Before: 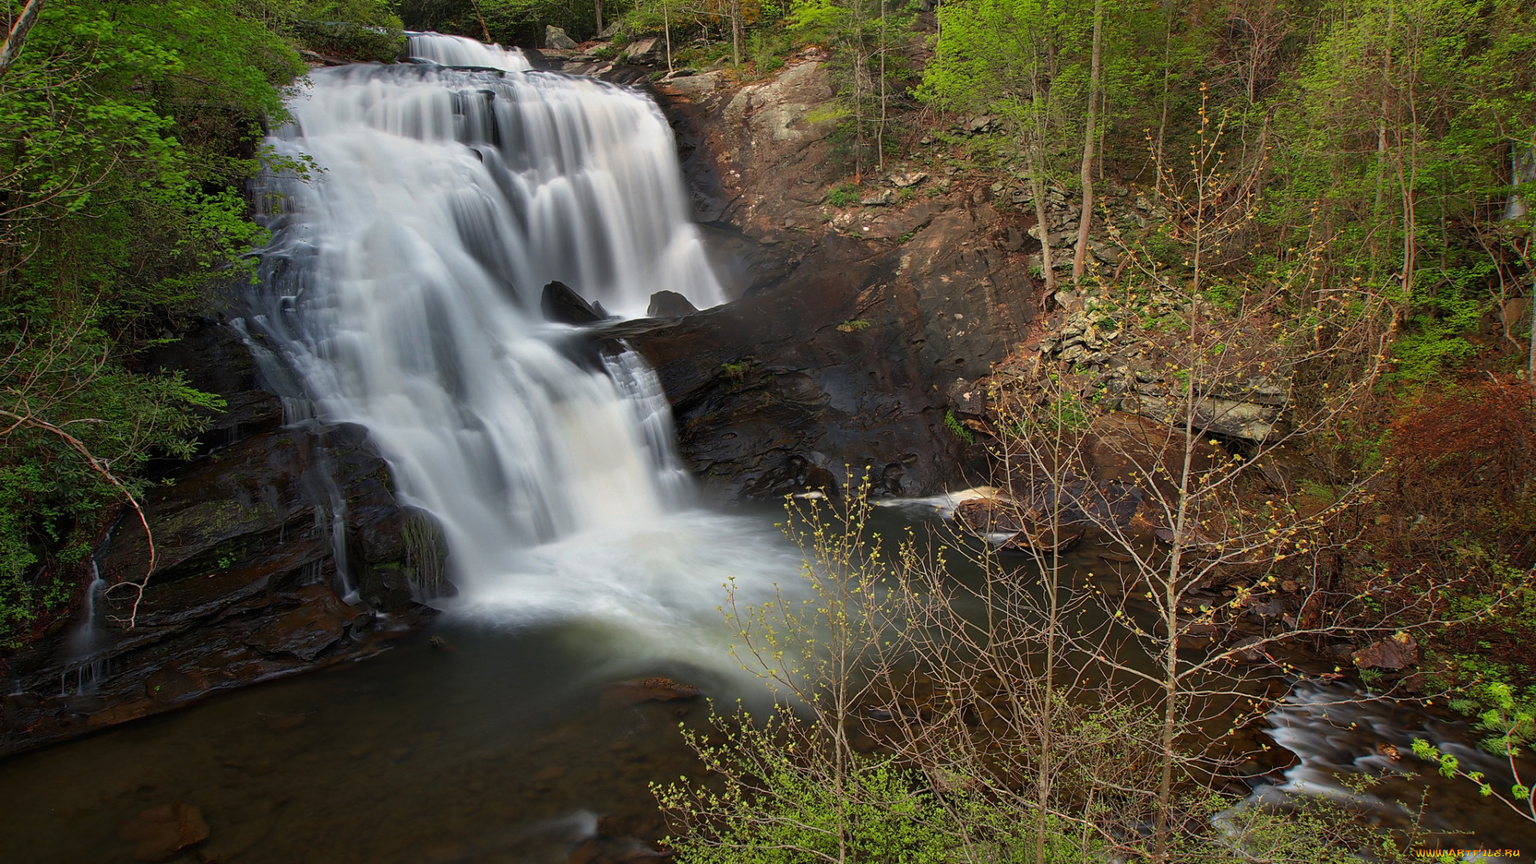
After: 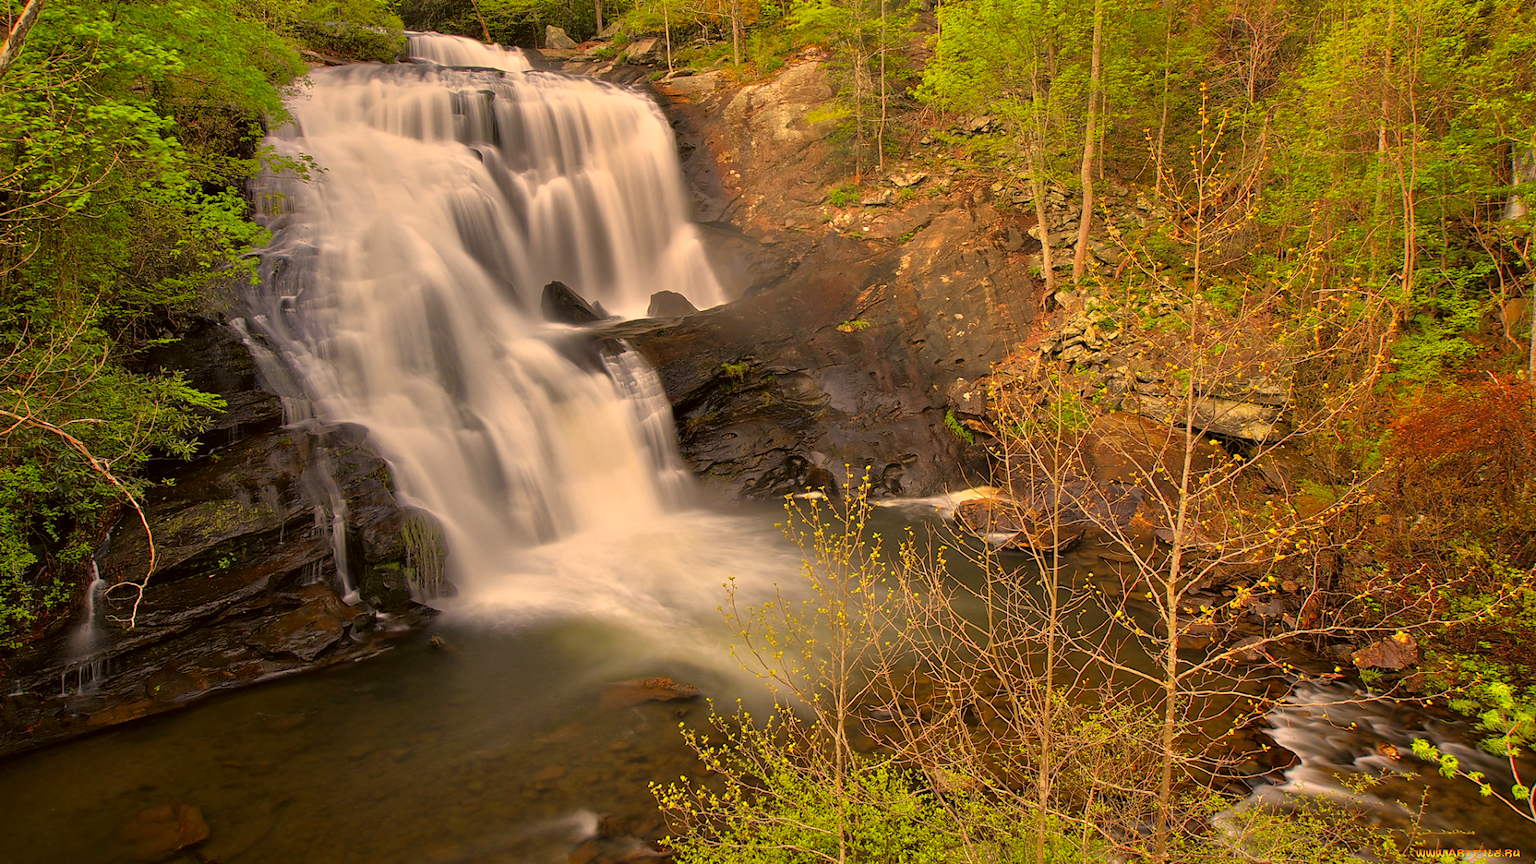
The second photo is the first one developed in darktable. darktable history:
base curve: curves: ch0 [(0, 0) (0.989, 0.992)], preserve colors none
tone equalizer: -7 EV 0.15 EV, -6 EV 0.618 EV, -5 EV 1.17 EV, -4 EV 1.3 EV, -3 EV 1.14 EV, -2 EV 0.6 EV, -1 EV 0.156 EV
color correction: highlights a* 18.47, highlights b* 34.79, shadows a* 1.75, shadows b* 6.01, saturation 1.01
